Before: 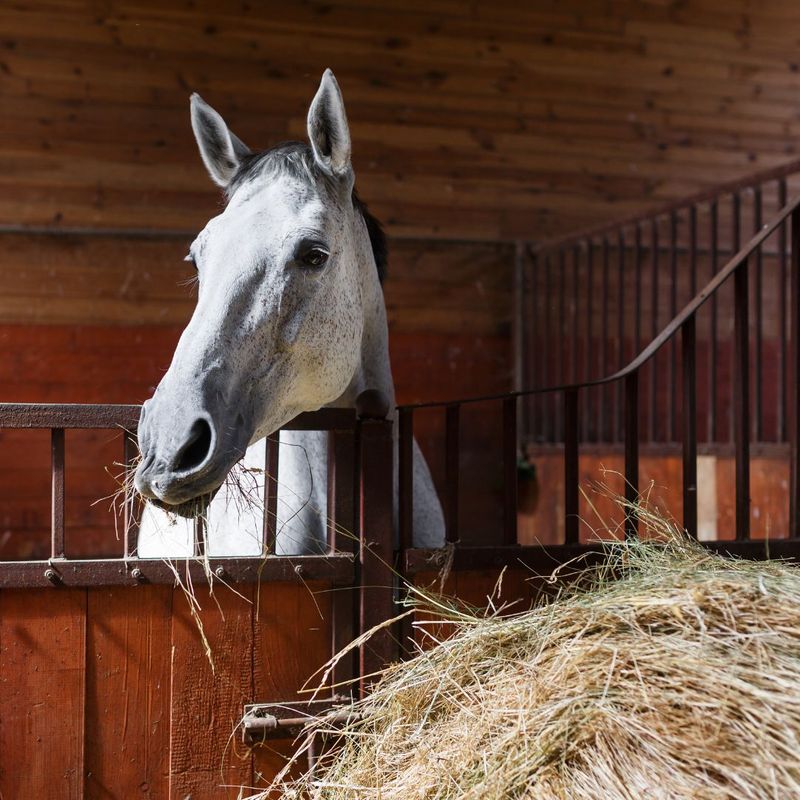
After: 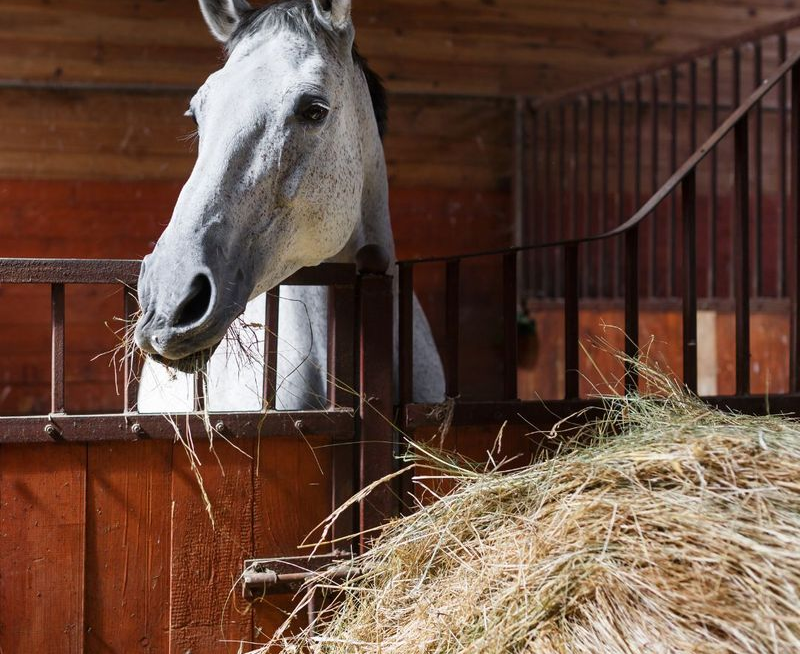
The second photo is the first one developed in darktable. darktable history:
crop and rotate: top 18.194%
